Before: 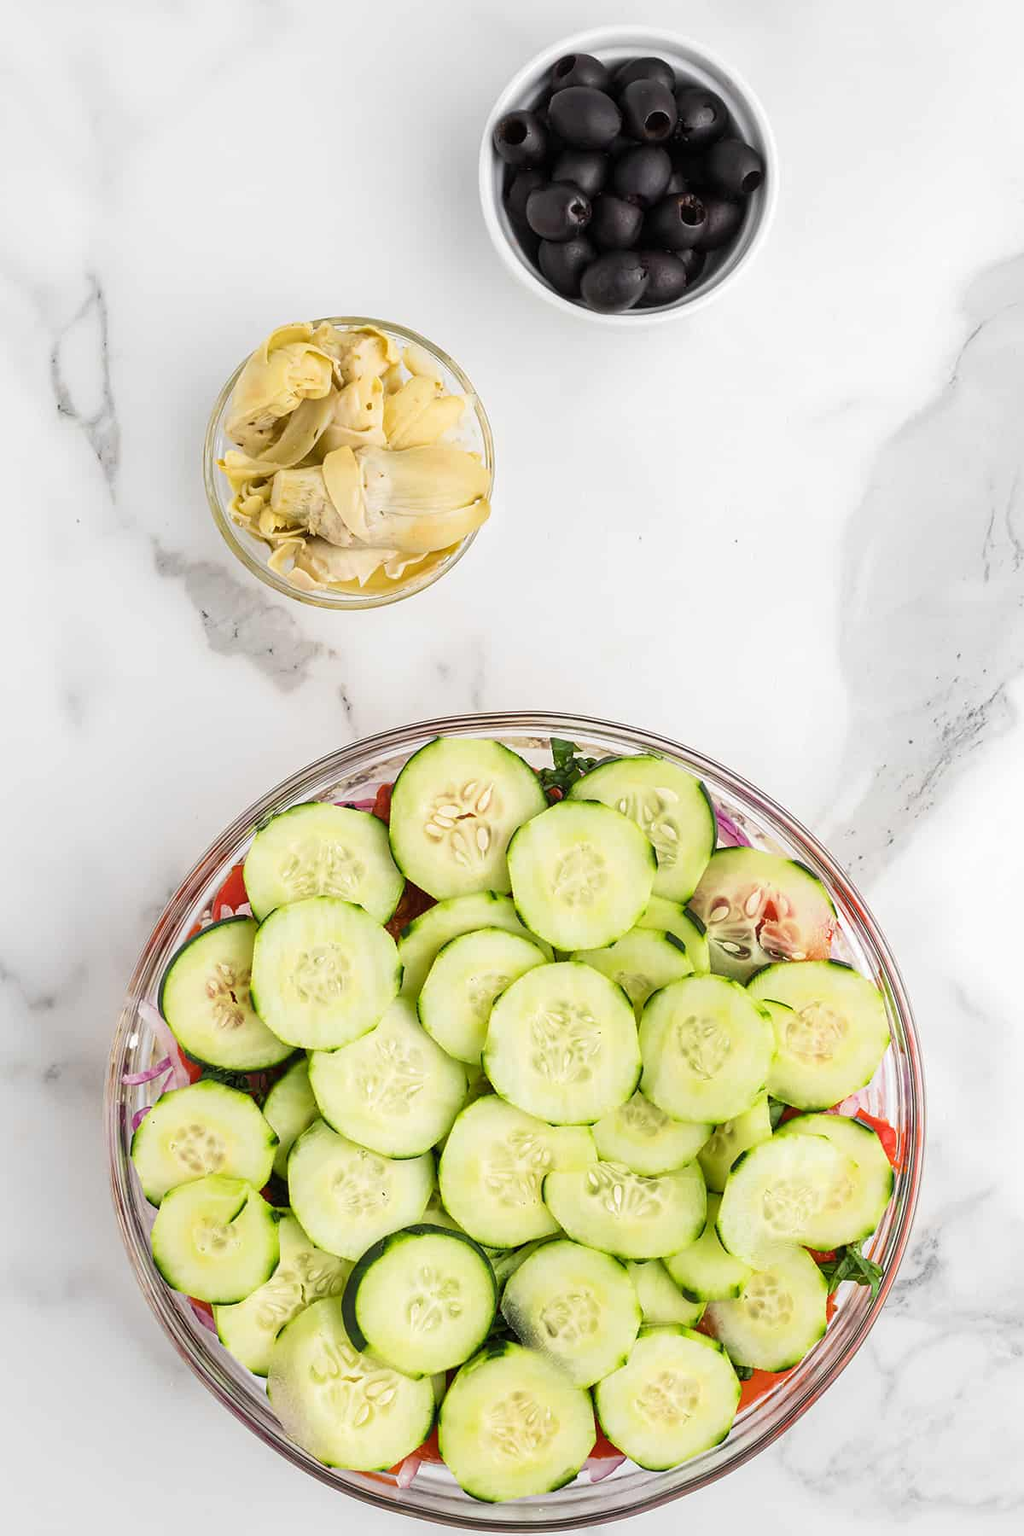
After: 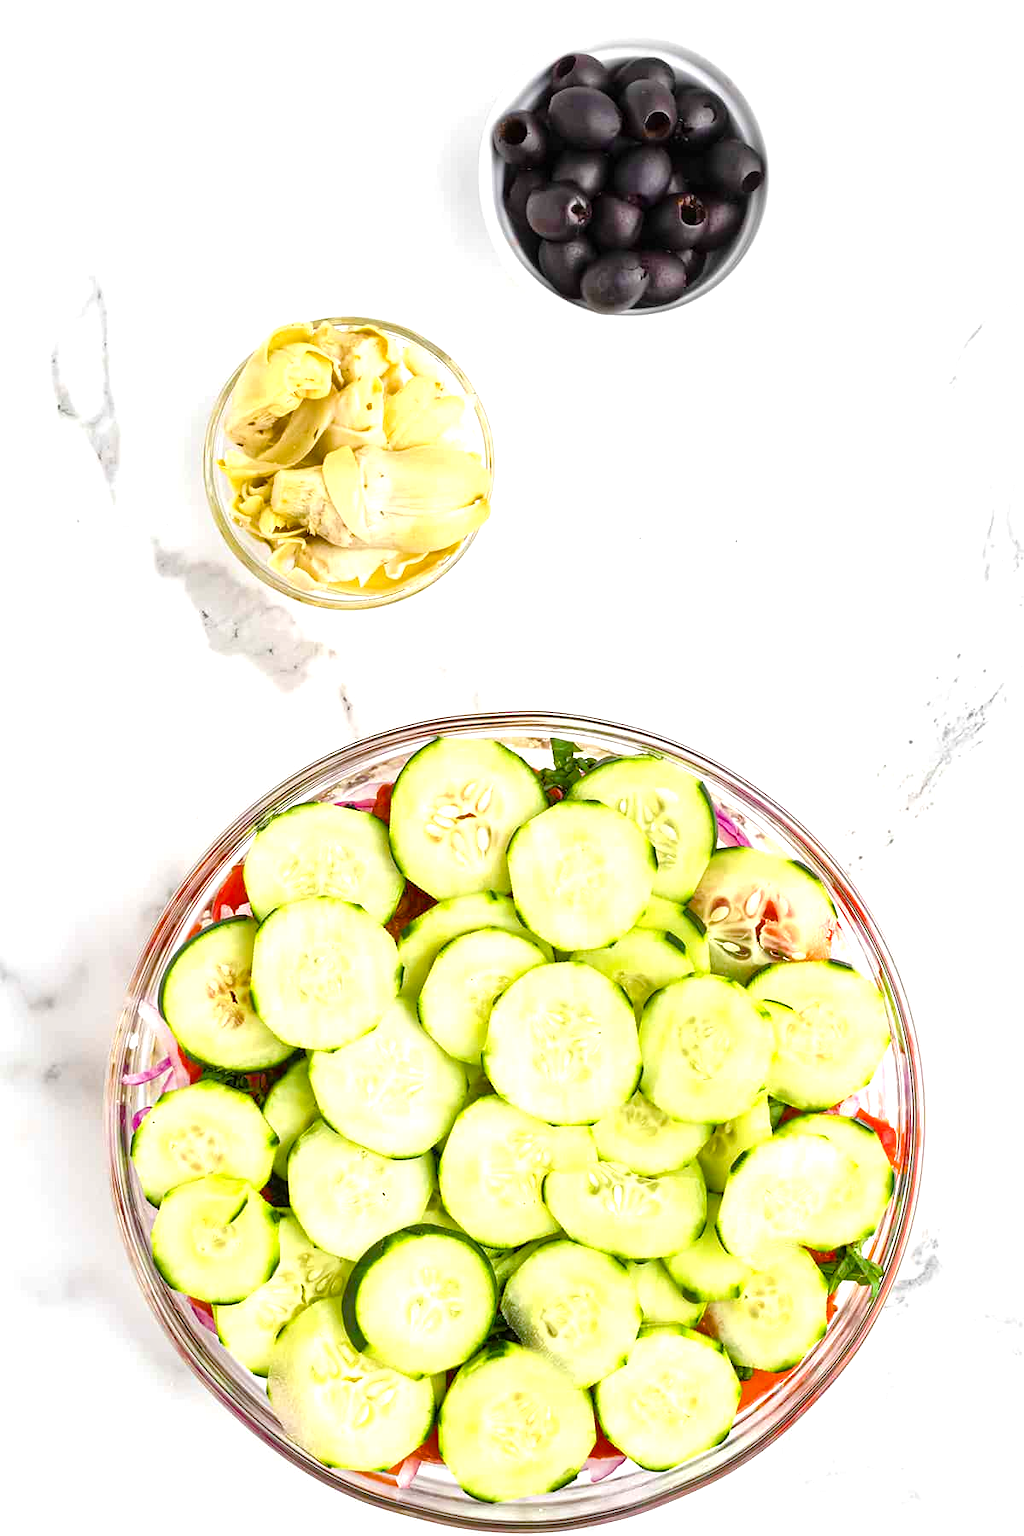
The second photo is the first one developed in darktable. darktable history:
color balance rgb: linear chroma grading › shadows -2.2%, linear chroma grading › highlights -15%, linear chroma grading › global chroma -10%, linear chroma grading › mid-tones -10%, perceptual saturation grading › global saturation 45%, perceptual saturation grading › highlights -50%, perceptual saturation grading › shadows 30%, perceptual brilliance grading › global brilliance 18%, global vibrance 45%
tone equalizer: -8 EV 0.001 EV, -7 EV -0.004 EV, -6 EV 0.009 EV, -5 EV 0.032 EV, -4 EV 0.276 EV, -3 EV 0.644 EV, -2 EV 0.584 EV, -1 EV 0.187 EV, +0 EV 0.024 EV
